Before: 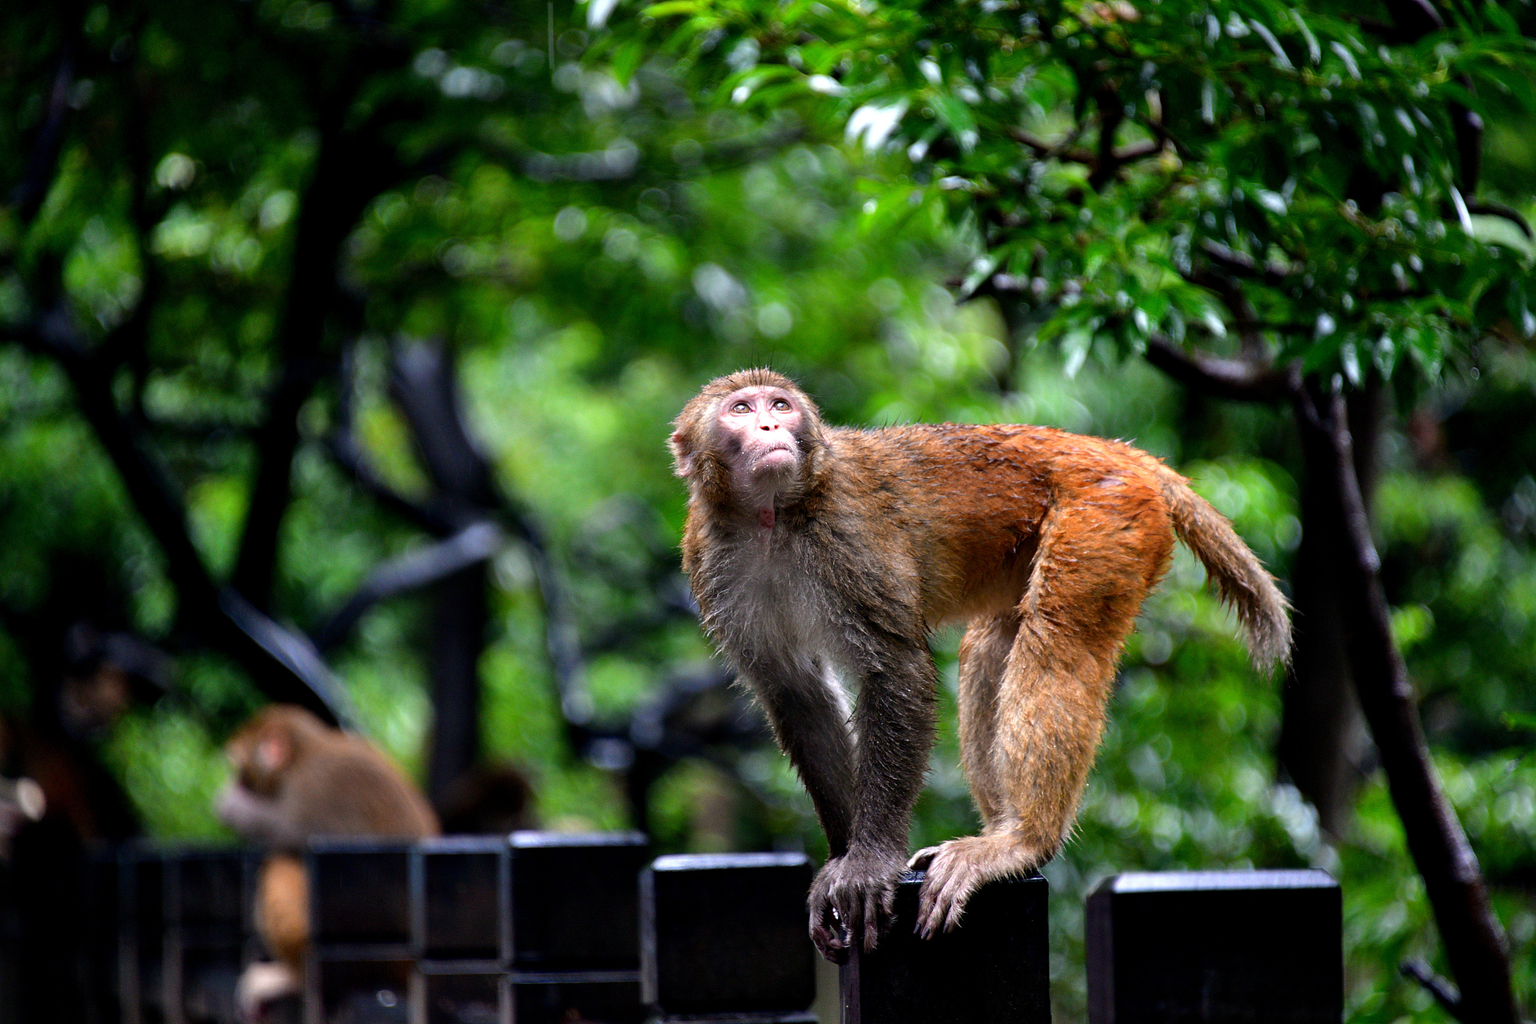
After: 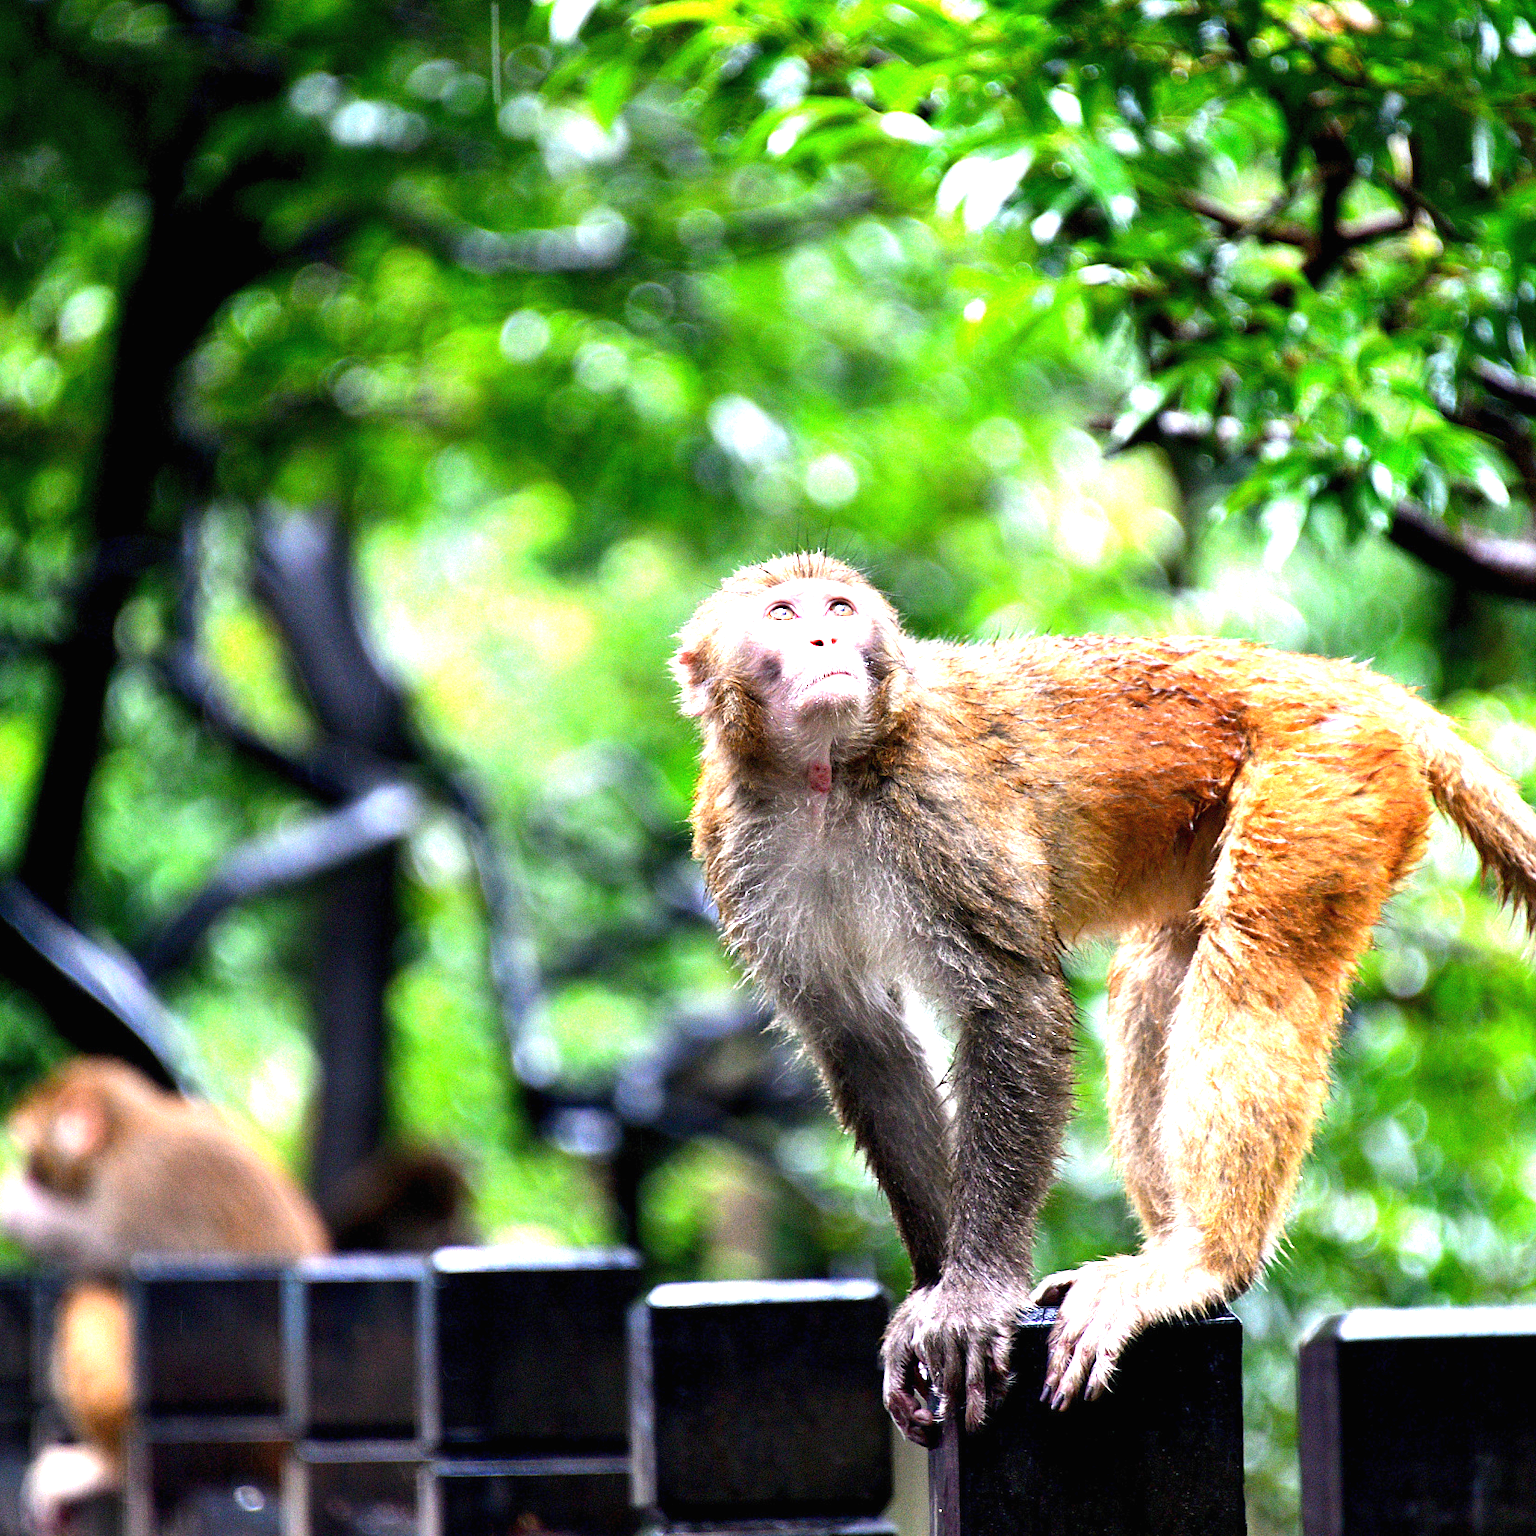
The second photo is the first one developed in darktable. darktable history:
exposure: black level correction 0, exposure 1.9 EV, compensate highlight preservation false
crop and rotate: left 14.436%, right 18.898%
